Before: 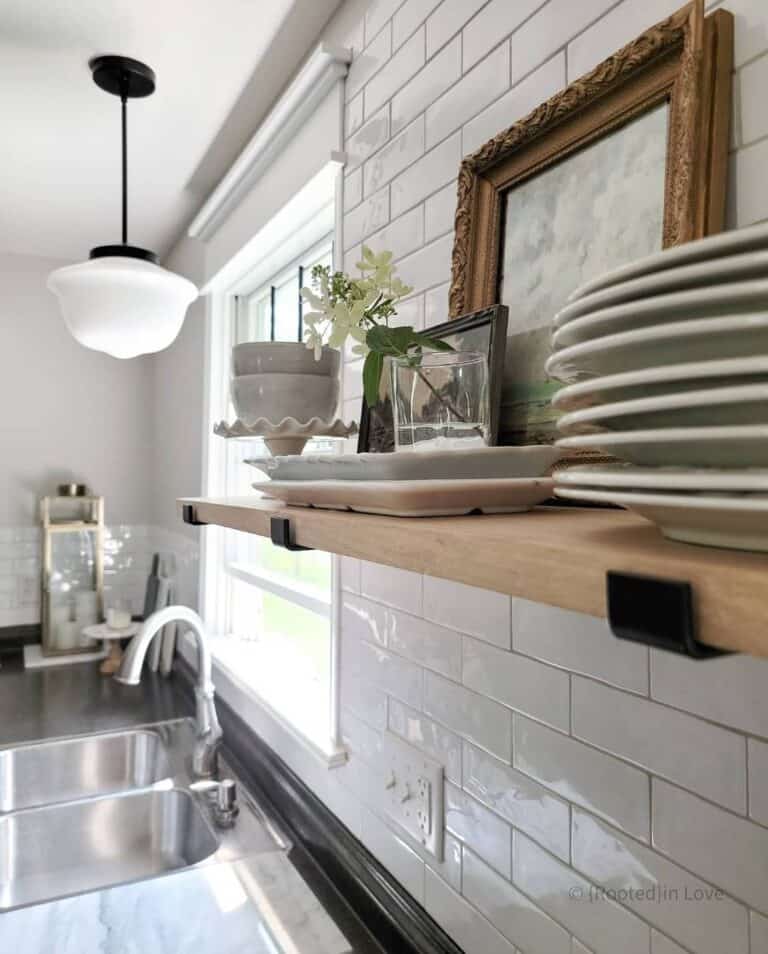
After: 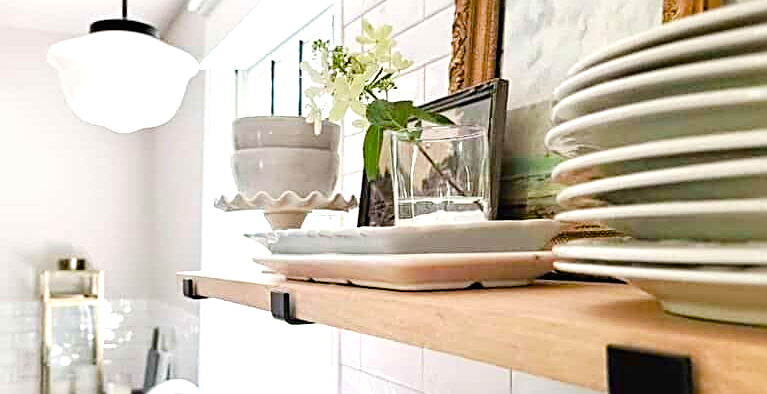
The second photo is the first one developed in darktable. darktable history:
crop and rotate: top 23.848%, bottom 34.832%
color balance rgb: perceptual saturation grading › global saturation 20%, perceptual saturation grading › highlights -25.401%, perceptual saturation grading › shadows 50.136%, global vibrance 20%
exposure: exposure 0.718 EV, compensate highlight preservation false
sharpen: radius 2.556, amount 0.633
tone curve: curves: ch0 [(0, 0.01) (0.052, 0.045) (0.136, 0.133) (0.29, 0.332) (0.453, 0.531) (0.676, 0.751) (0.89, 0.919) (1, 1)]; ch1 [(0, 0) (0.094, 0.081) (0.285, 0.299) (0.385, 0.403) (0.447, 0.429) (0.495, 0.496) (0.544, 0.552) (0.589, 0.612) (0.722, 0.728) (1, 1)]; ch2 [(0, 0) (0.257, 0.217) (0.43, 0.421) (0.498, 0.507) (0.531, 0.544) (0.56, 0.579) (0.625, 0.642) (1, 1)], color space Lab, linked channels, preserve colors none
